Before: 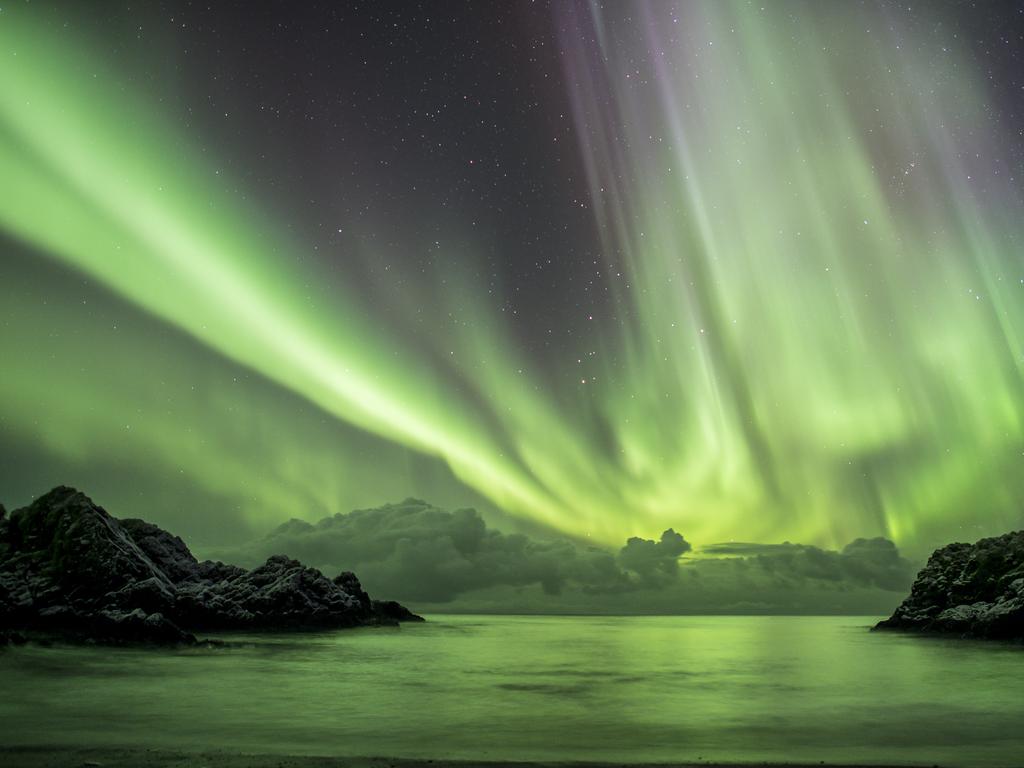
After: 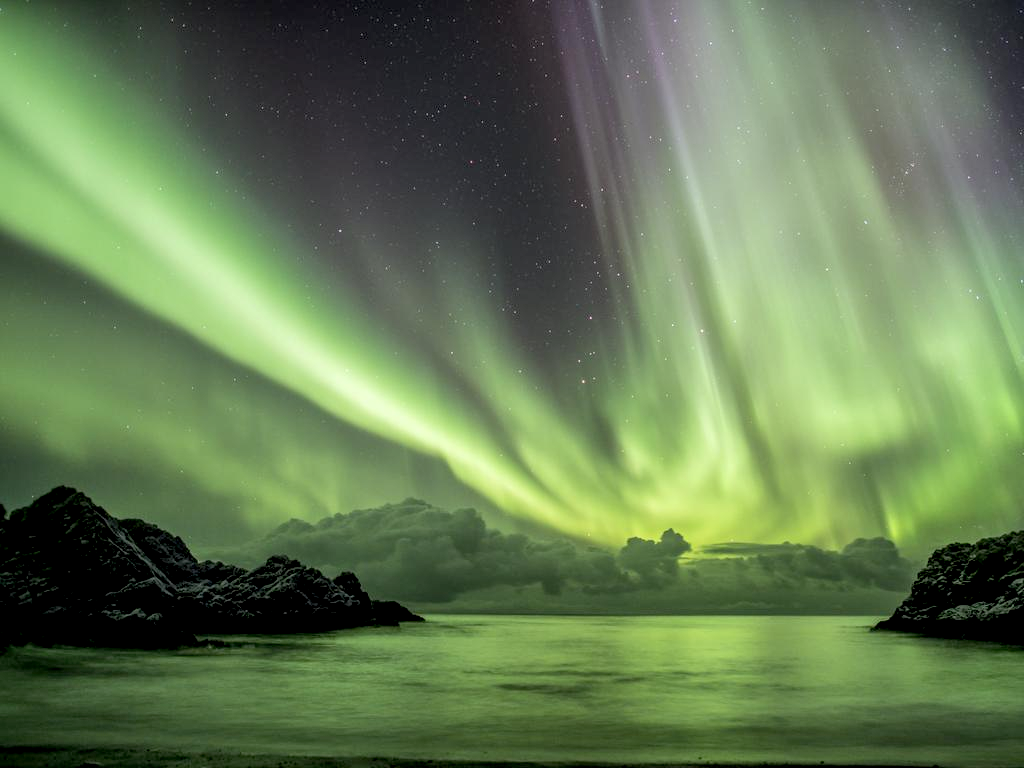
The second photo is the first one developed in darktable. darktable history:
exposure: black level correction 0.009, exposure -0.165 EV, compensate exposure bias true, compensate highlight preservation false
local contrast: detail 130%
contrast brightness saturation: contrast 0.051, brightness 0.059, saturation 0.012
